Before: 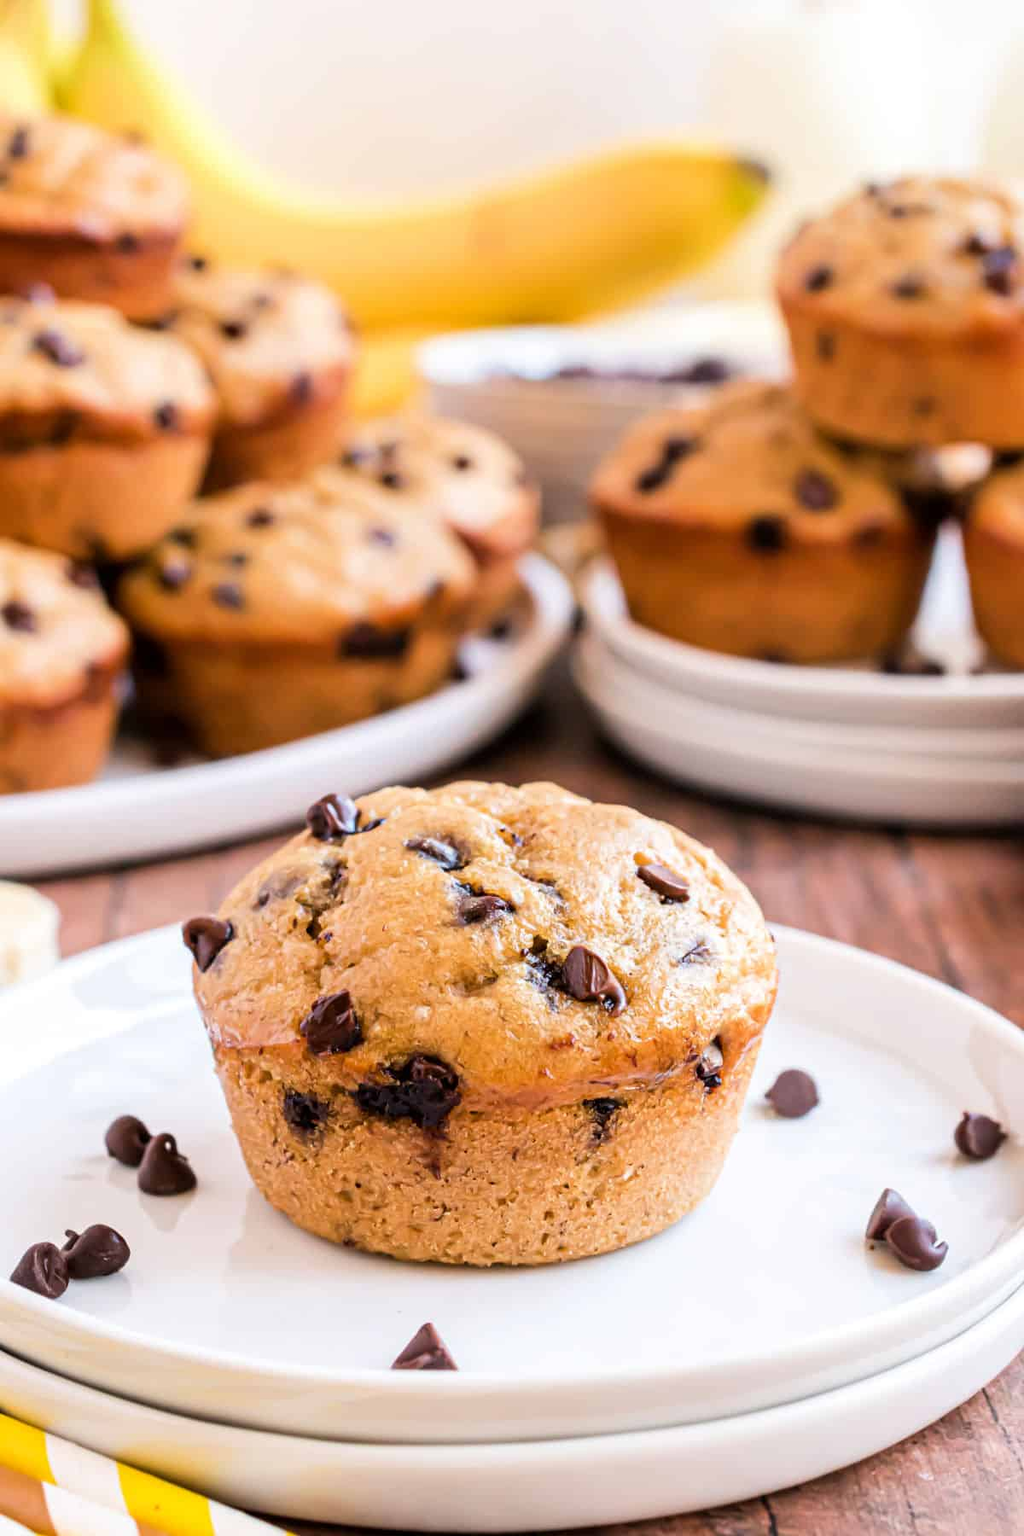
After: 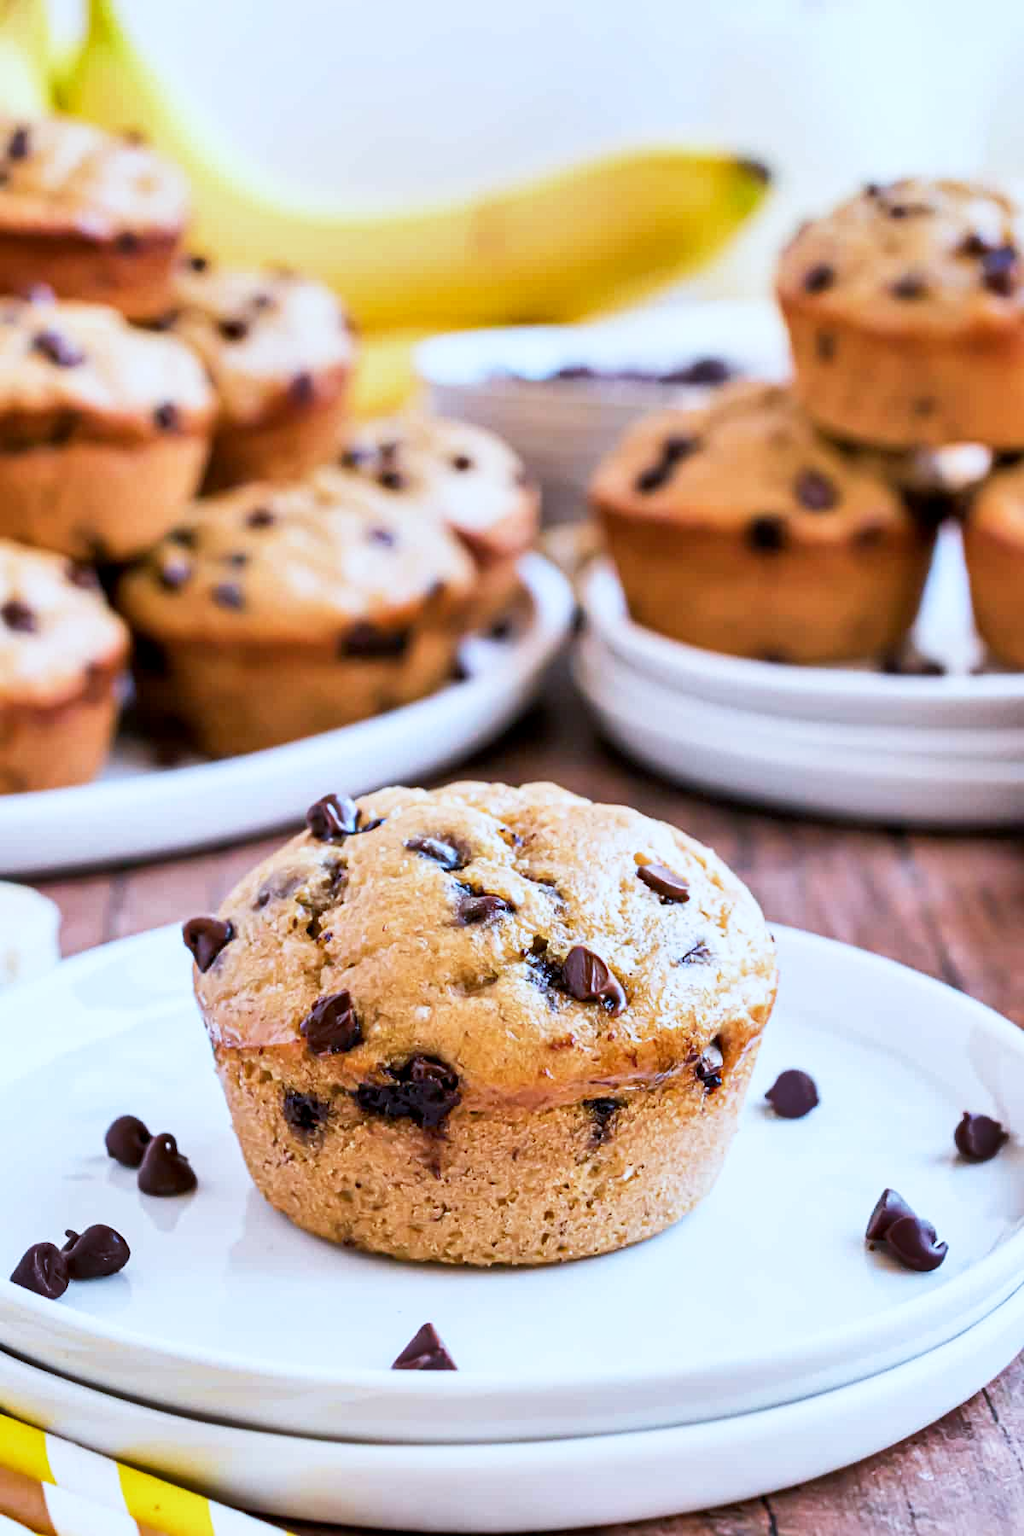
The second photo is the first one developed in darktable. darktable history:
shadows and highlights: low approximation 0.01, soften with gaussian
base curve: curves: ch0 [(0, 0) (0.666, 0.806) (1, 1)], preserve colors none
color calibration: illuminant custom, x 0.389, y 0.387, temperature 3816.46 K
exposure: black level correction 0.002, exposure -0.098 EV, compensate highlight preservation false
